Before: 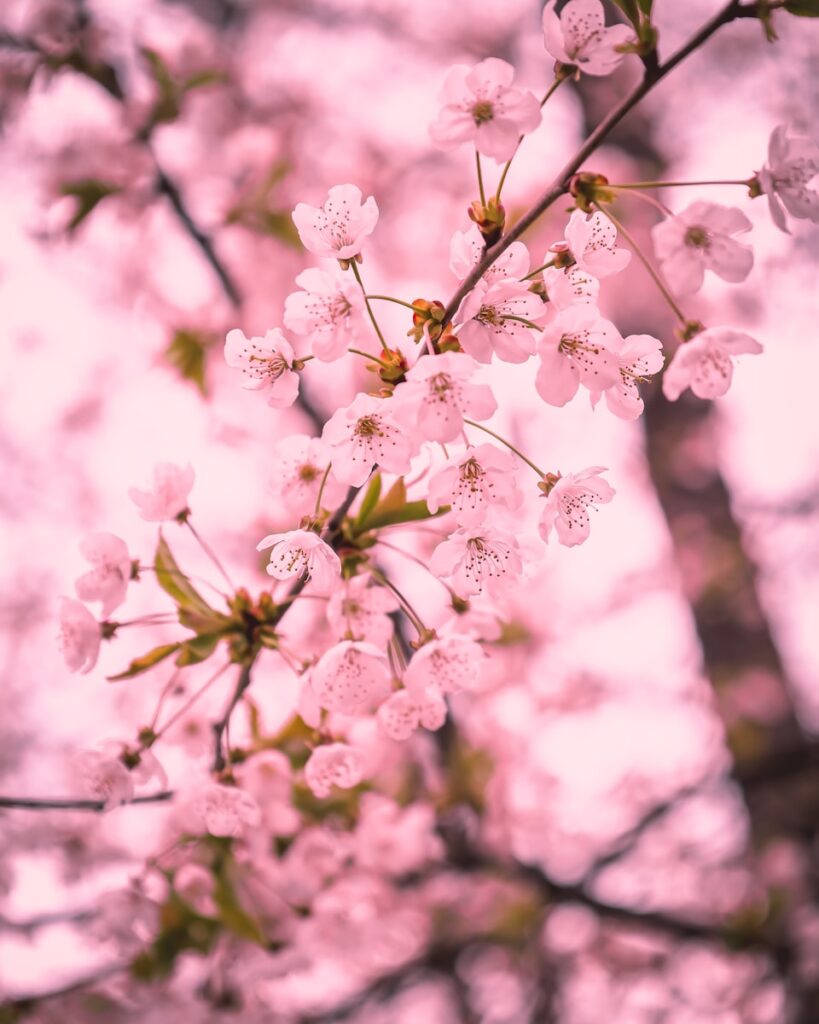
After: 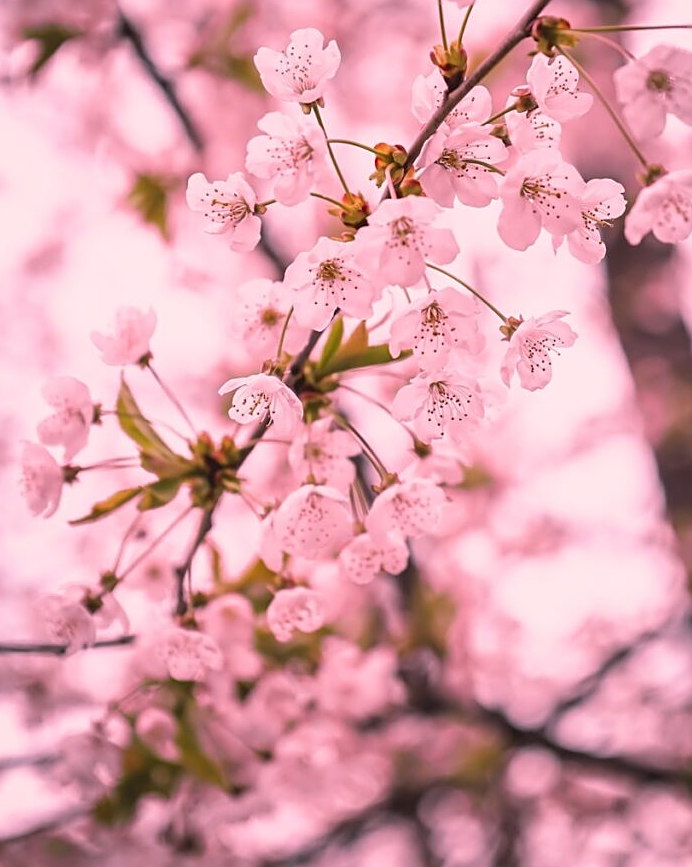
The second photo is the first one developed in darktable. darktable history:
sharpen: on, module defaults
crop and rotate: left 4.686%, top 15.248%, right 10.712%
